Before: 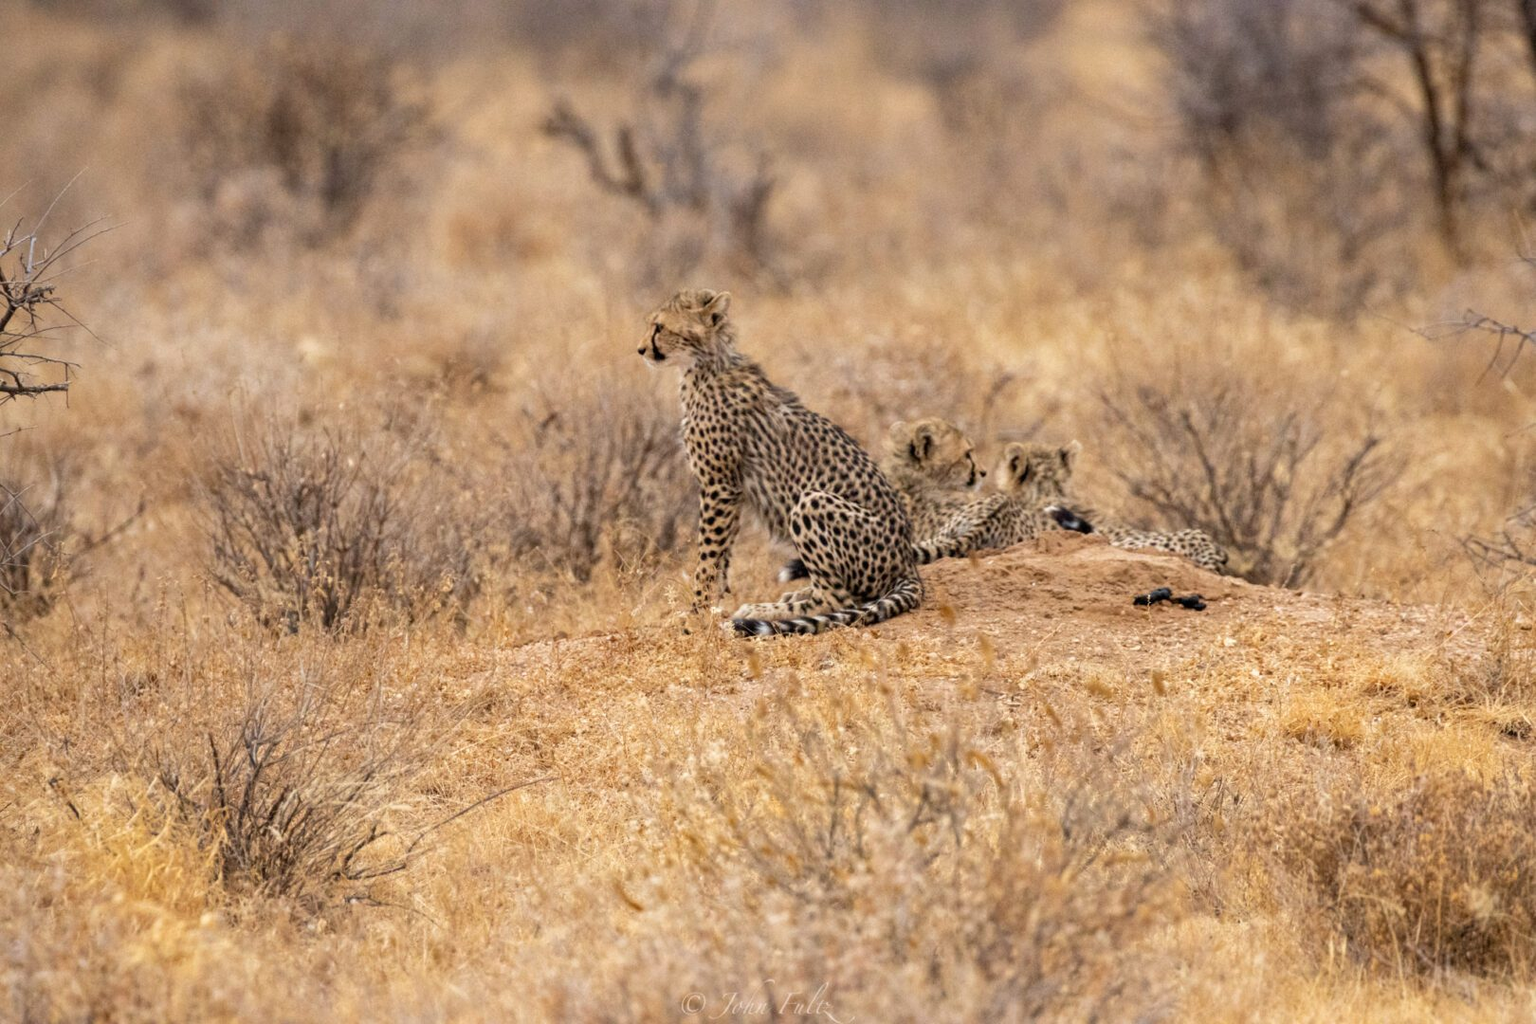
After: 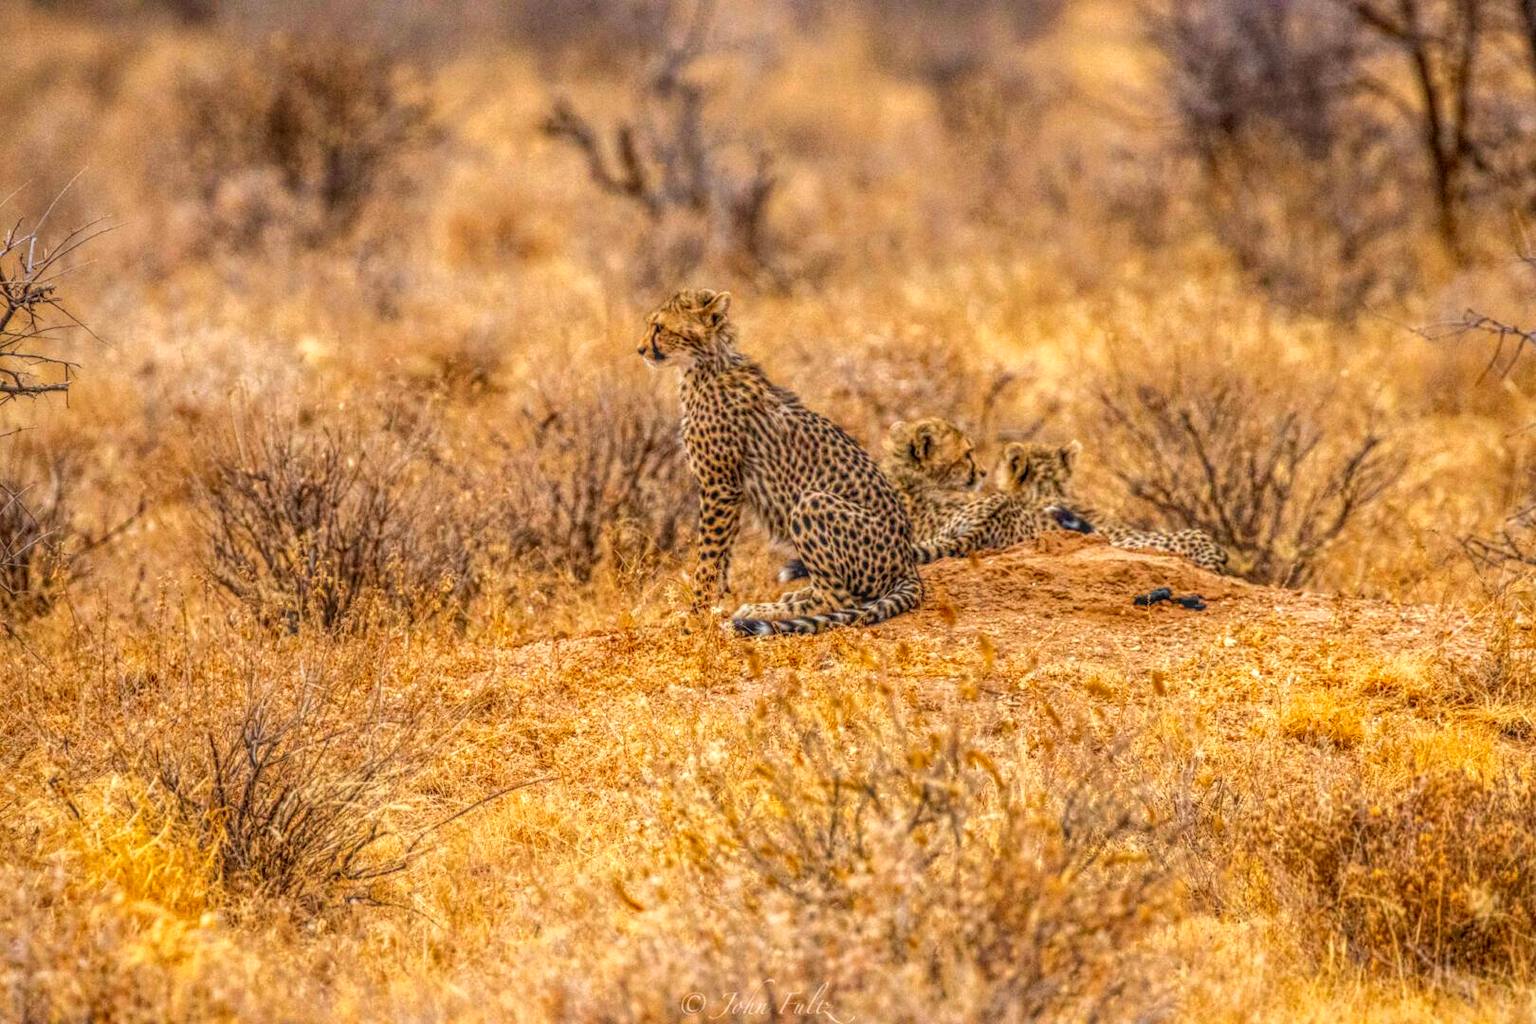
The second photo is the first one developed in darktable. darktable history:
color correction: highlights b* -0.038, saturation 1.78
local contrast: highlights 1%, shadows 7%, detail 200%, midtone range 0.252
